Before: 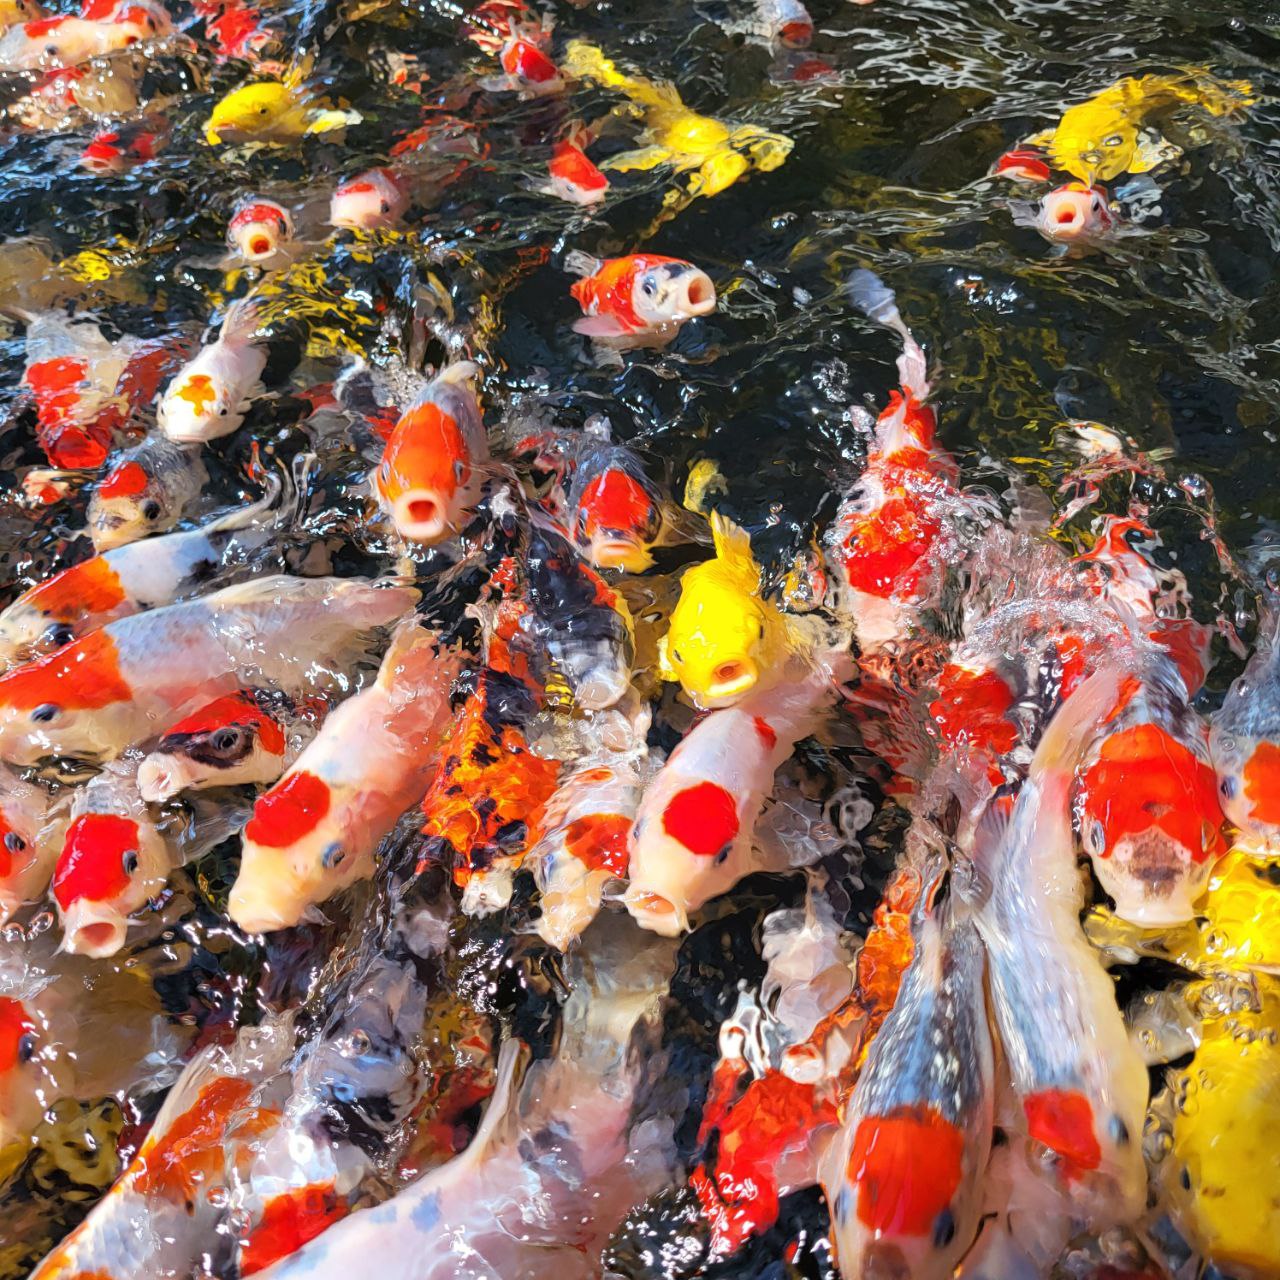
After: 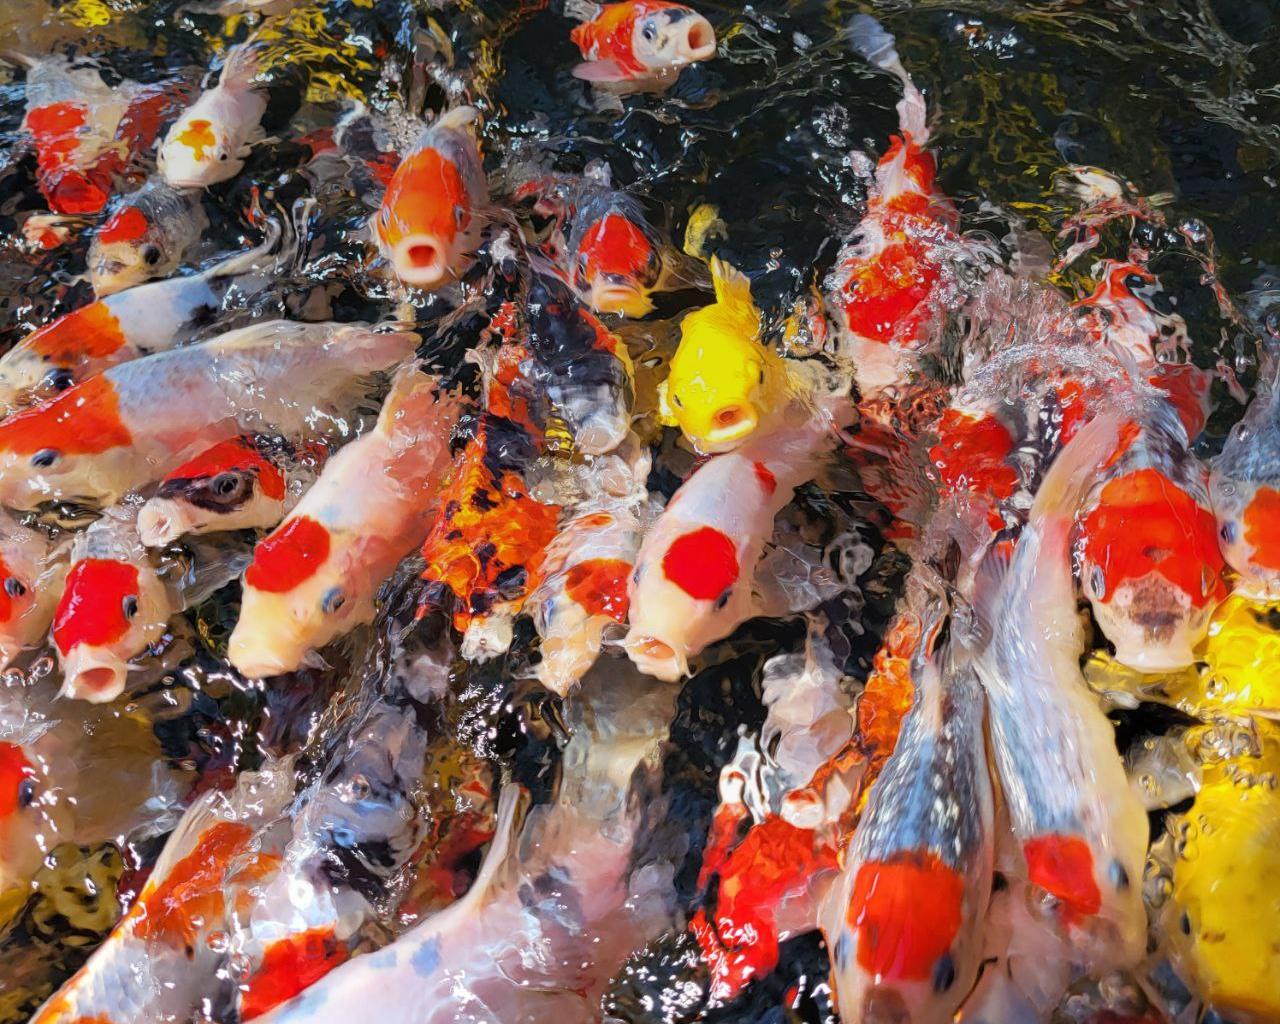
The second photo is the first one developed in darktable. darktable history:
graduated density: on, module defaults
crop and rotate: top 19.998%
